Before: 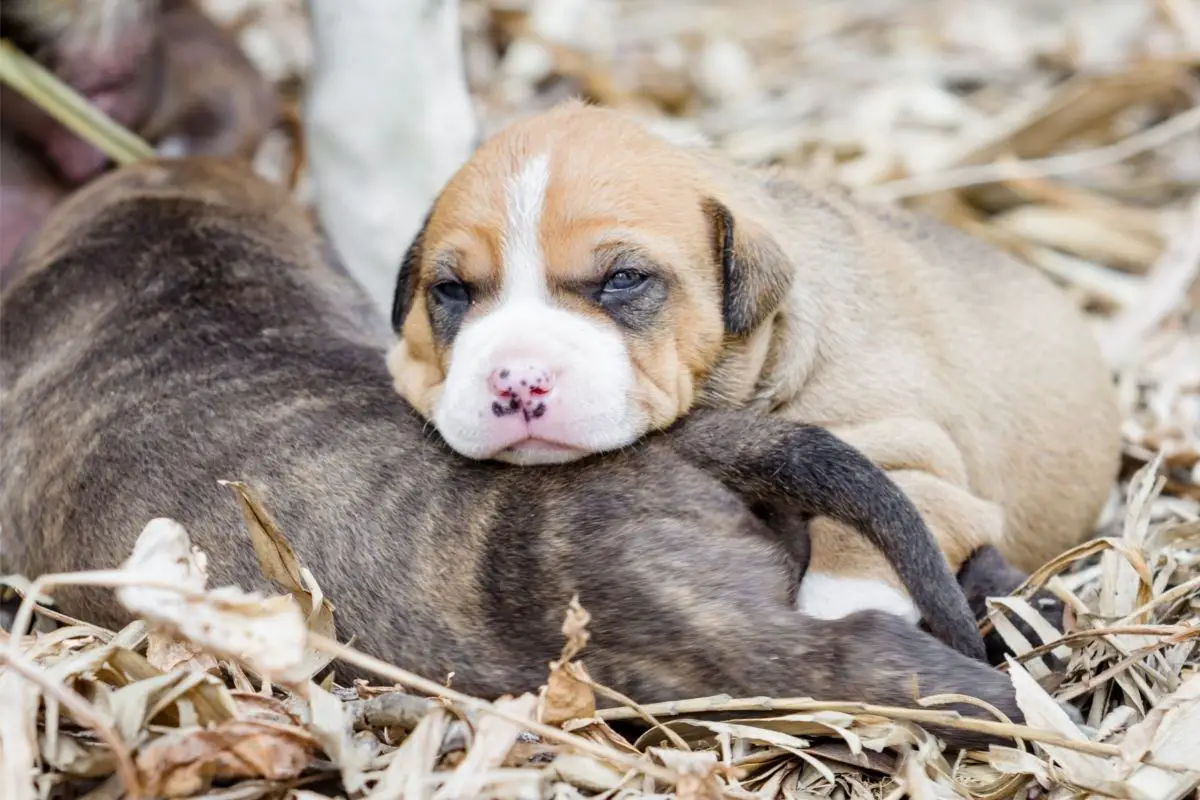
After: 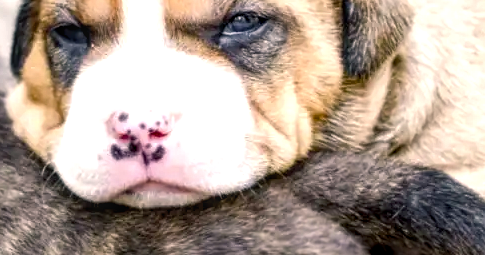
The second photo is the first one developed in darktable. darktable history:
color balance rgb: shadows lift › chroma 2%, shadows lift › hue 185.64°, power › luminance 1.48%, highlights gain › chroma 3%, highlights gain › hue 54.51°, global offset › luminance -0.4%, perceptual saturation grading › highlights -18.47%, perceptual saturation grading › mid-tones 6.62%, perceptual saturation grading › shadows 28.22%, perceptual brilliance grading › highlights 15.68%, perceptual brilliance grading › shadows -14.29%, global vibrance 25.96%, contrast 6.45%
local contrast: on, module defaults
crop: left 31.751%, top 32.172%, right 27.8%, bottom 35.83%
